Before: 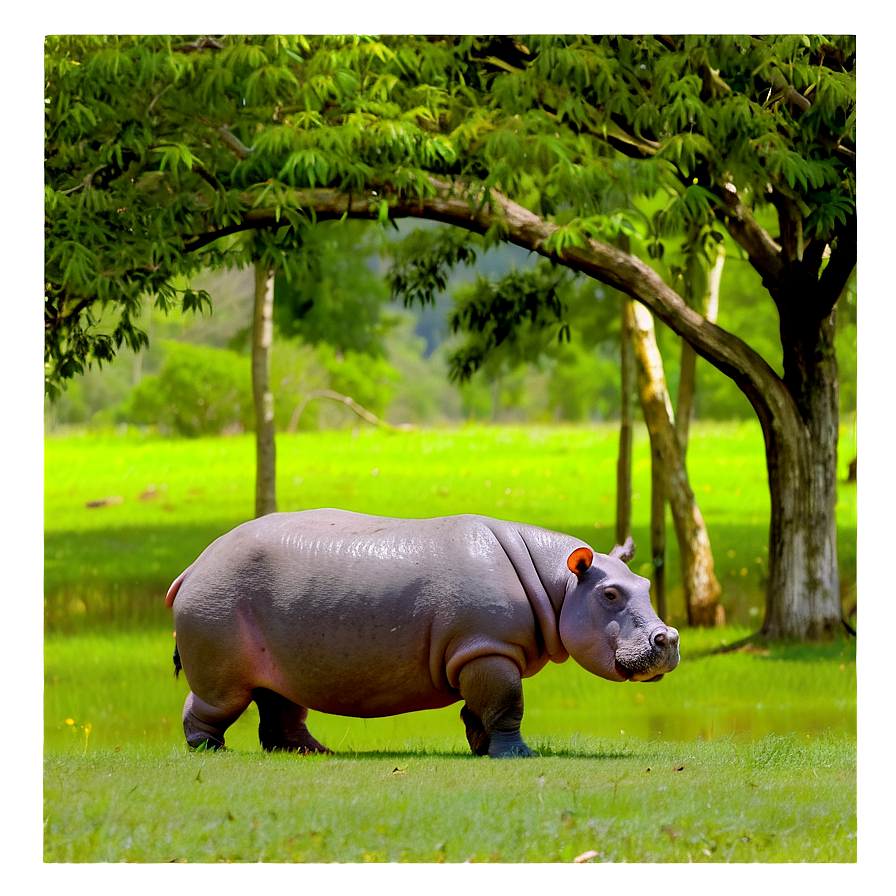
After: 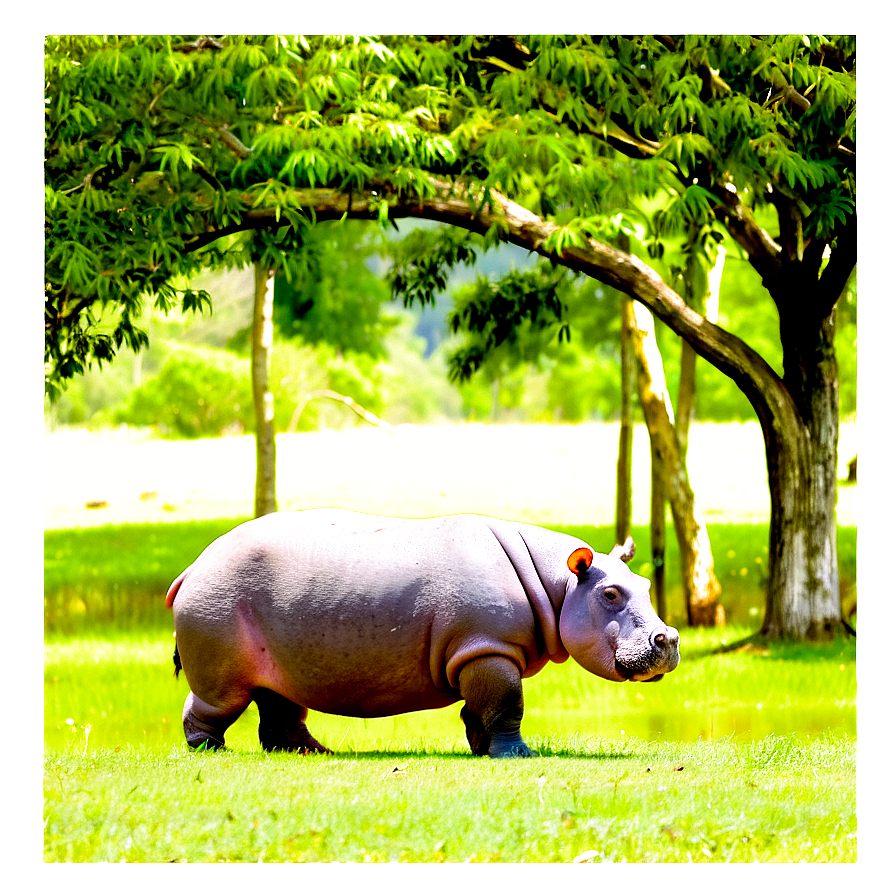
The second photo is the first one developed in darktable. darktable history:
exposure: black level correction 0, exposure 1 EV, compensate exposure bias true, compensate highlight preservation false
filmic rgb: black relative exposure -8.7 EV, white relative exposure 2.7 EV, threshold 3 EV, target black luminance 0%, hardness 6.25, latitude 76.53%, contrast 1.326, shadows ↔ highlights balance -0.349%, preserve chrominance no, color science v4 (2020), enable highlight reconstruction true
